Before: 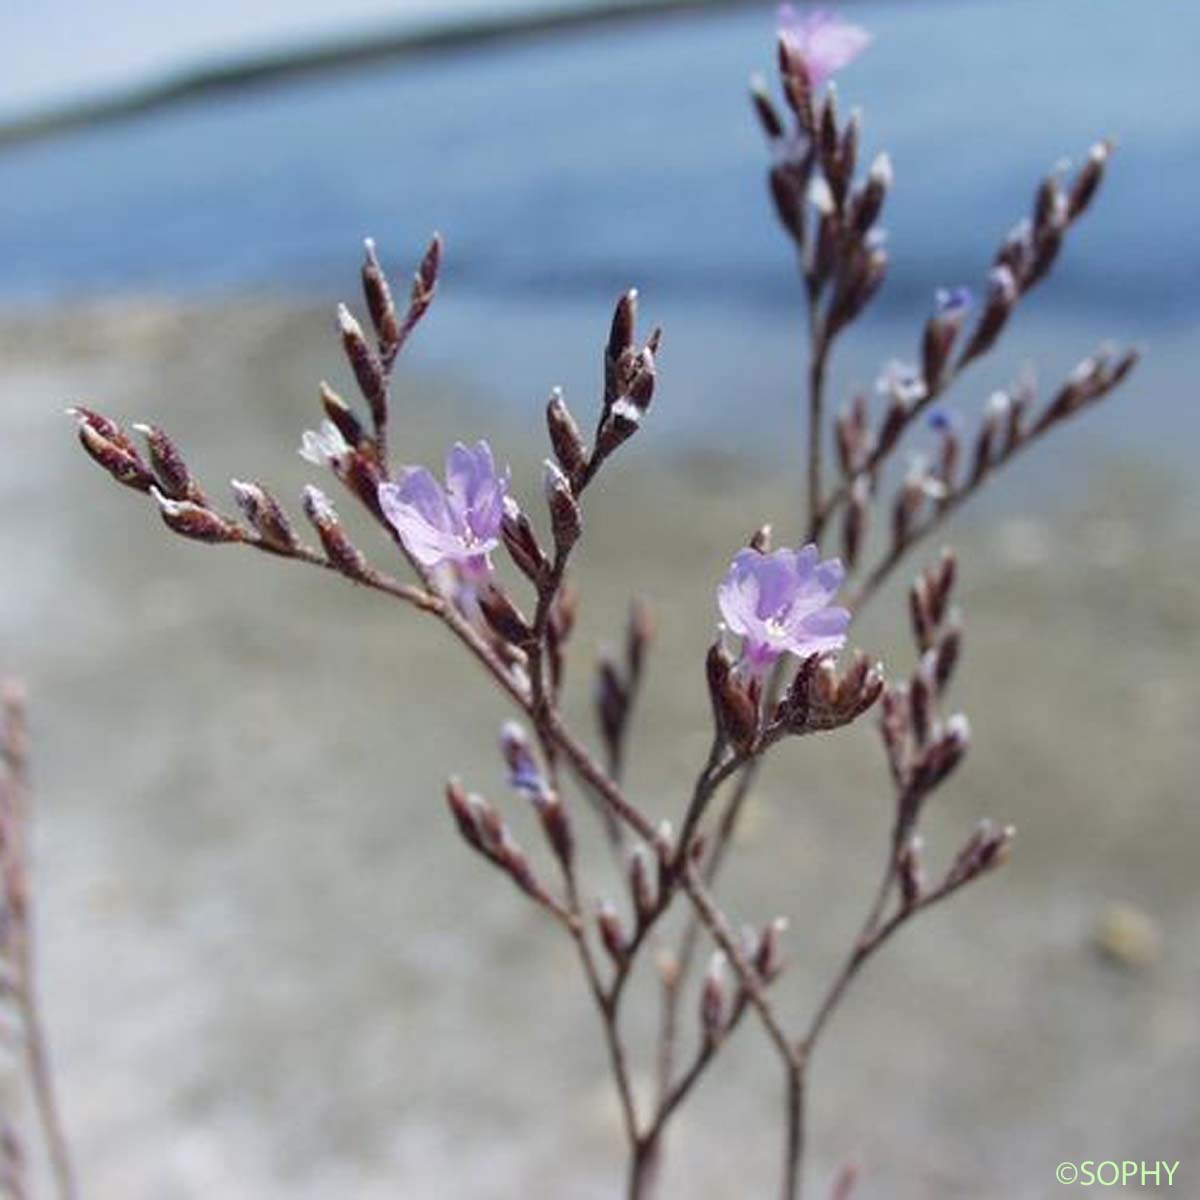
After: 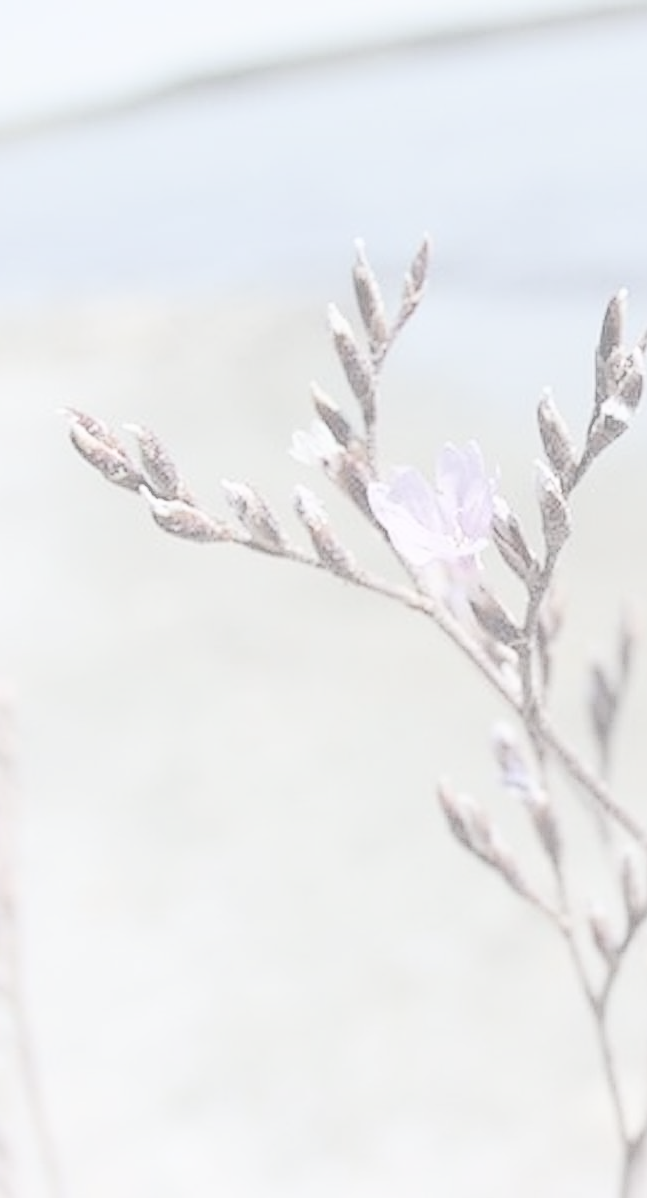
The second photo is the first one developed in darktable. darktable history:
crop: left 0.91%, right 45.165%, bottom 0.092%
contrast brightness saturation: contrast -0.307, brightness 0.765, saturation -0.777
tone curve: curves: ch0 [(0, 0) (0.003, 0.011) (0.011, 0.02) (0.025, 0.032) (0.044, 0.046) (0.069, 0.071) (0.1, 0.107) (0.136, 0.144) (0.177, 0.189) (0.224, 0.244) (0.277, 0.309) (0.335, 0.398) (0.399, 0.477) (0.468, 0.583) (0.543, 0.675) (0.623, 0.772) (0.709, 0.855) (0.801, 0.926) (0.898, 0.979) (1, 1)], color space Lab, independent channels, preserve colors none
sharpen: on, module defaults
